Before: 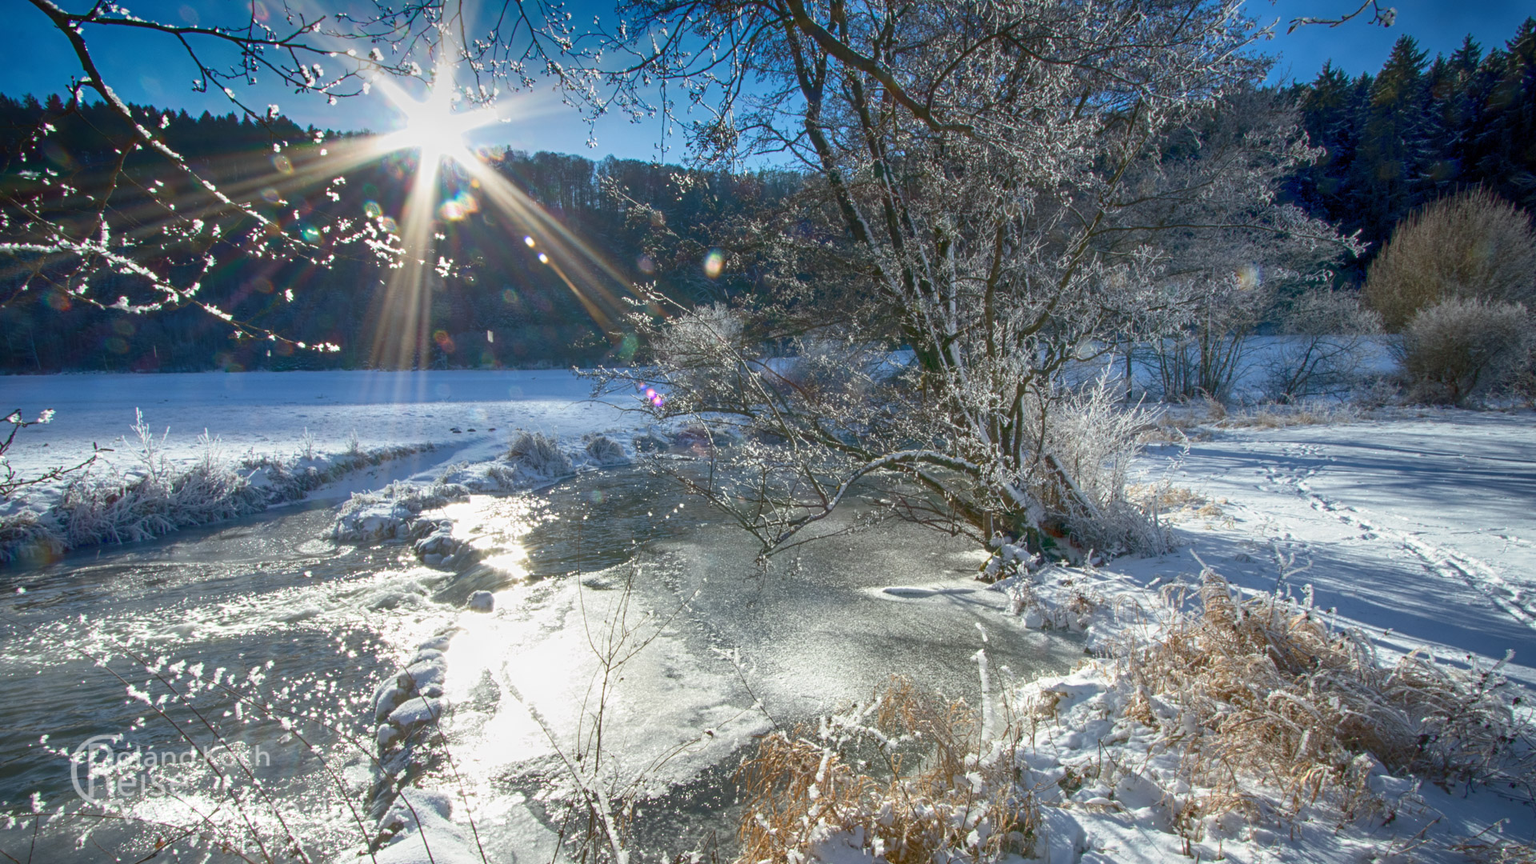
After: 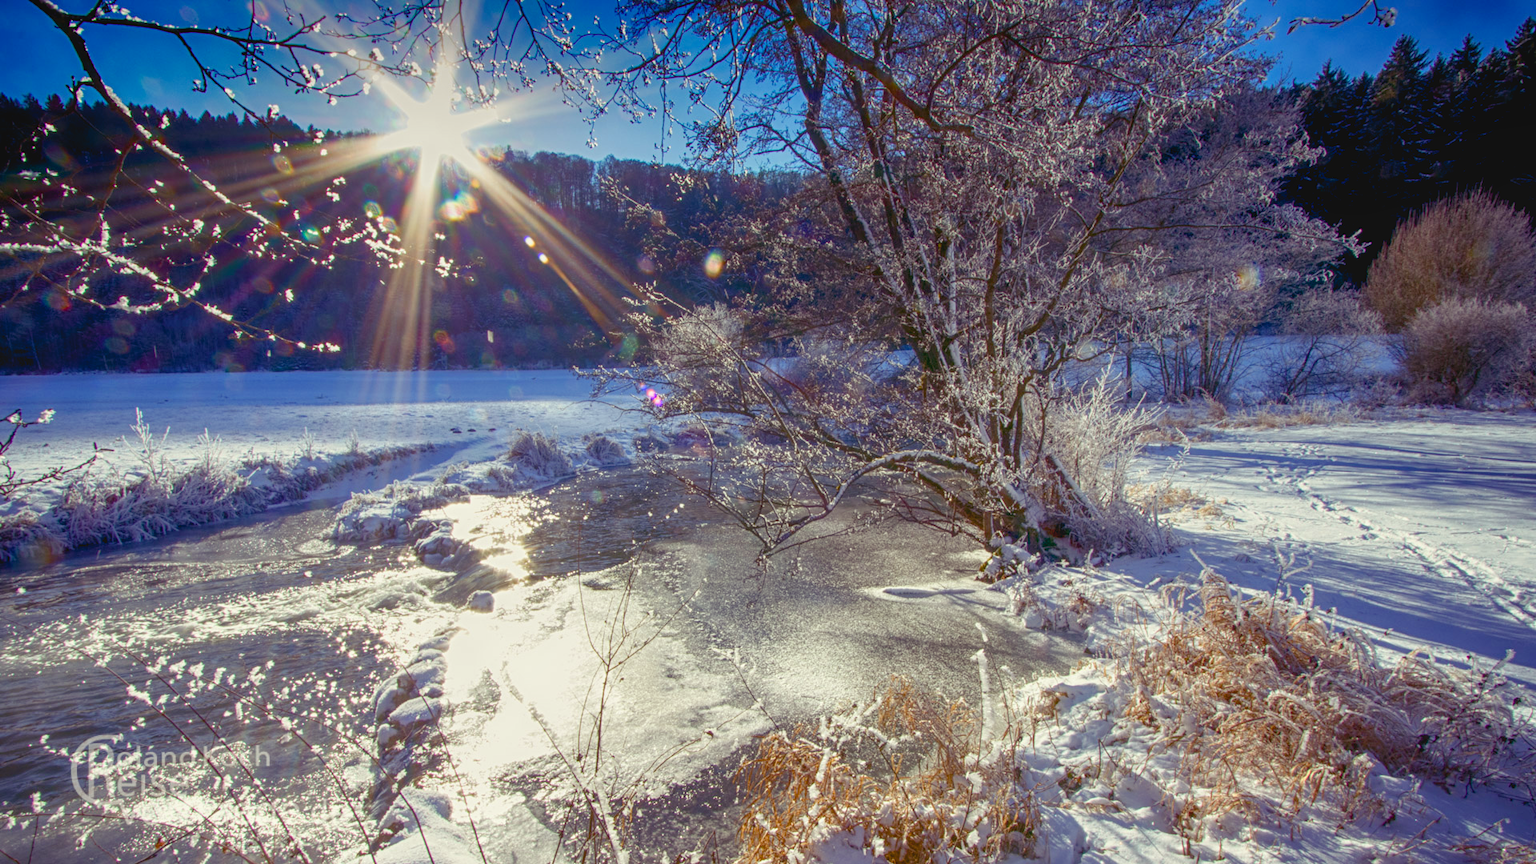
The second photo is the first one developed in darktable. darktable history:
local contrast: highlights 48%, shadows 0%, detail 100%
color balance rgb: shadows lift › luminance -21.66%, shadows lift › chroma 8.98%, shadows lift › hue 283.37°, power › chroma 1.05%, power › hue 25.59°, highlights gain › luminance 6.08%, highlights gain › chroma 2.55%, highlights gain › hue 90°, global offset › luminance -0.87%, perceptual saturation grading › global saturation 25%, perceptual saturation grading › highlights -28.39%, perceptual saturation grading › shadows 33.98%
